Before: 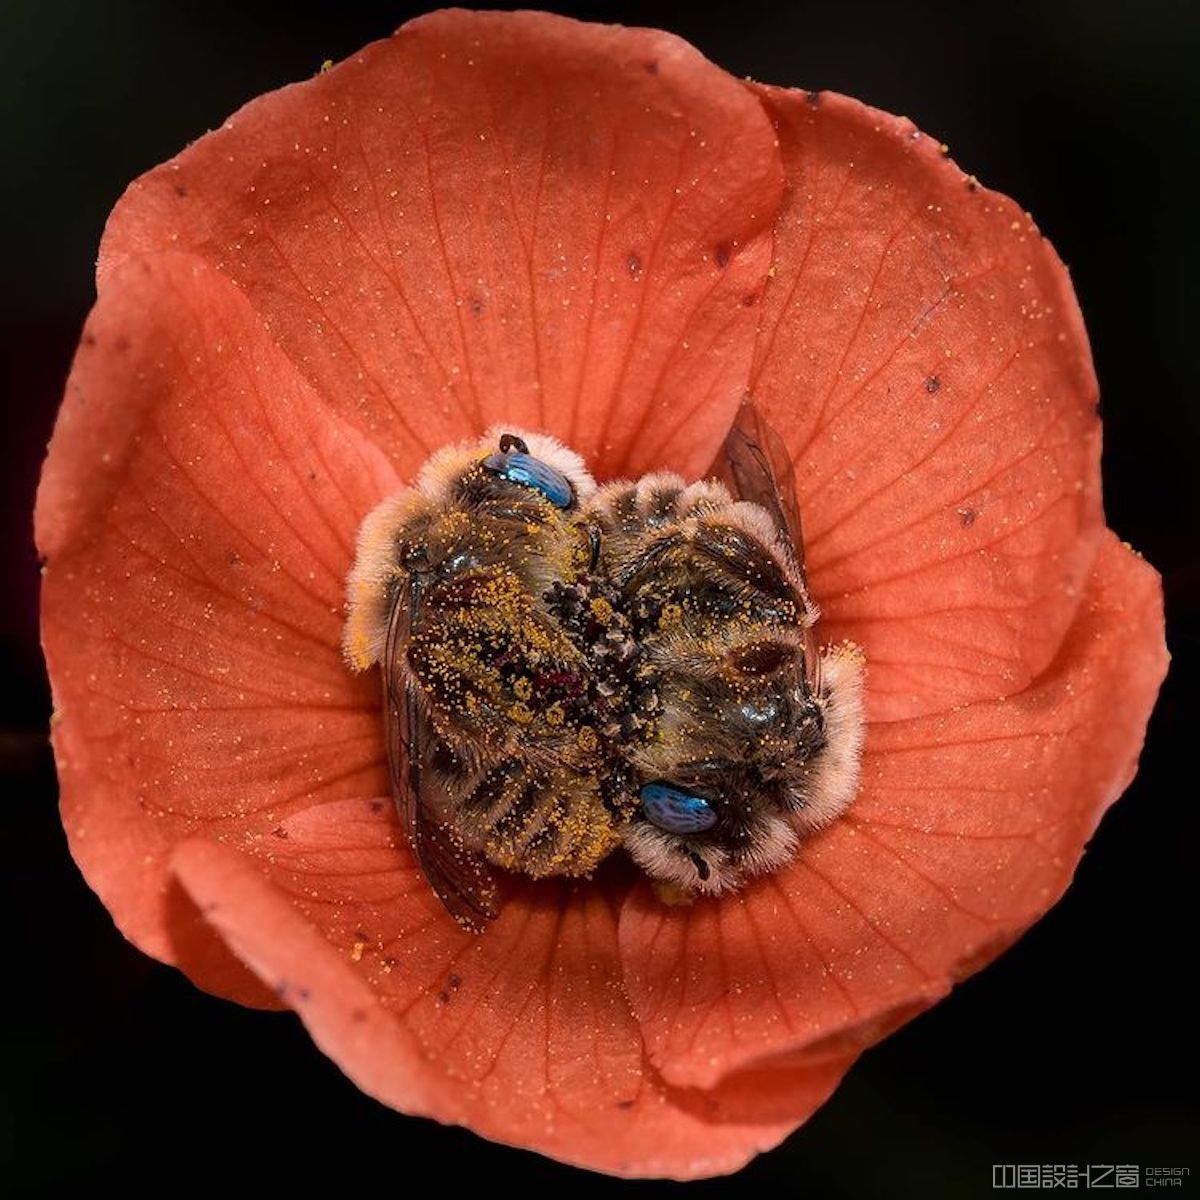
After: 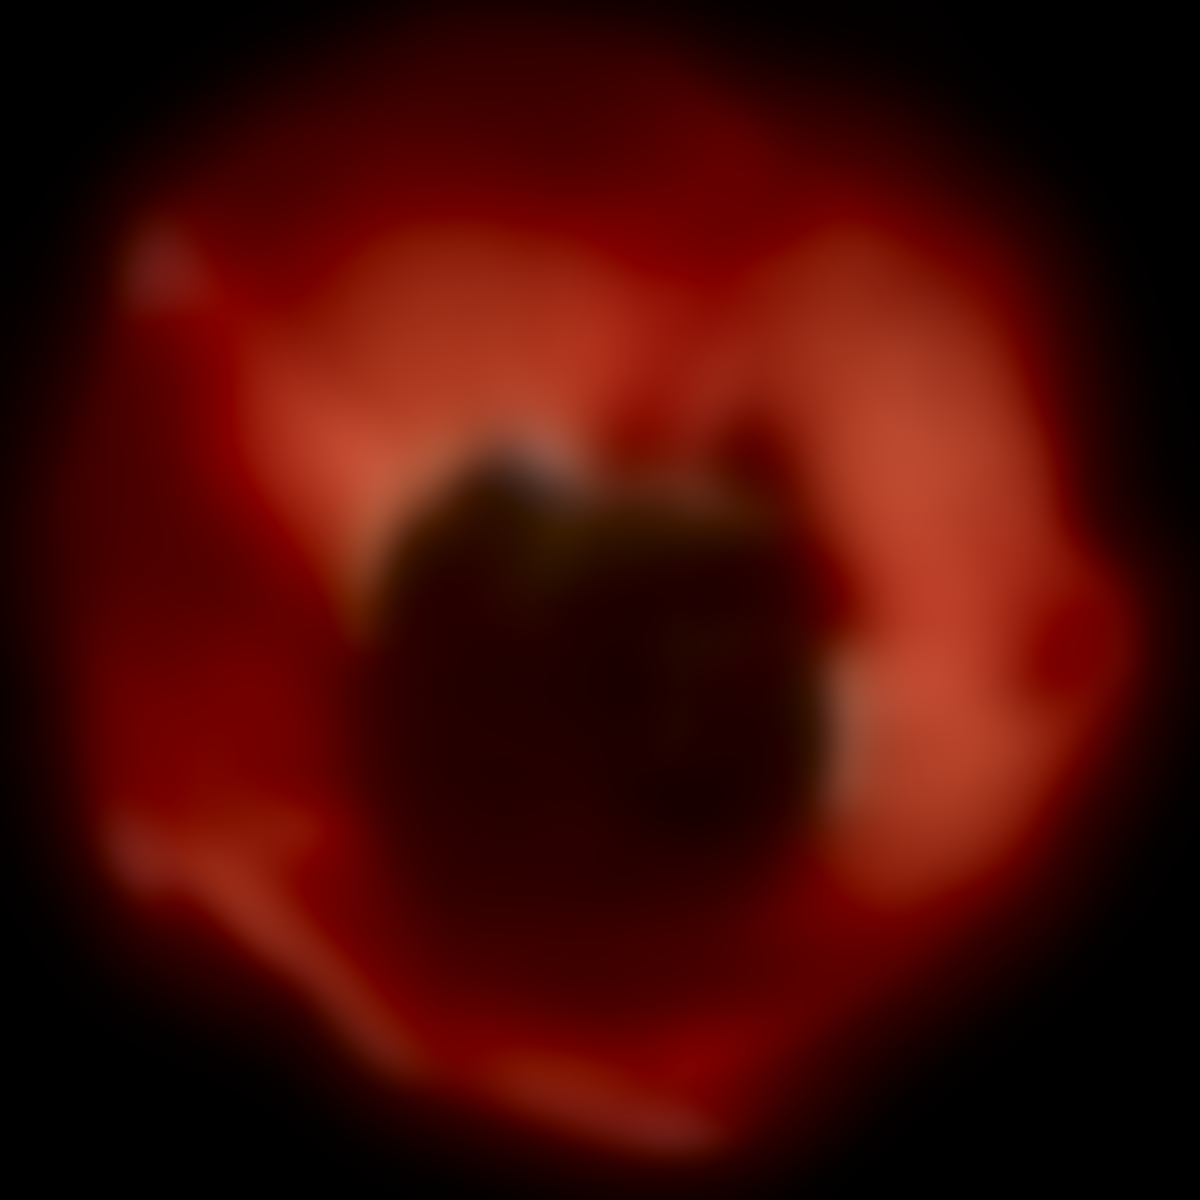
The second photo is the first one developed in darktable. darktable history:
vignetting: on, module defaults
lowpass: radius 31.92, contrast 1.72, brightness -0.98, saturation 0.94
shadows and highlights: shadows -19.91, highlights -73.15
